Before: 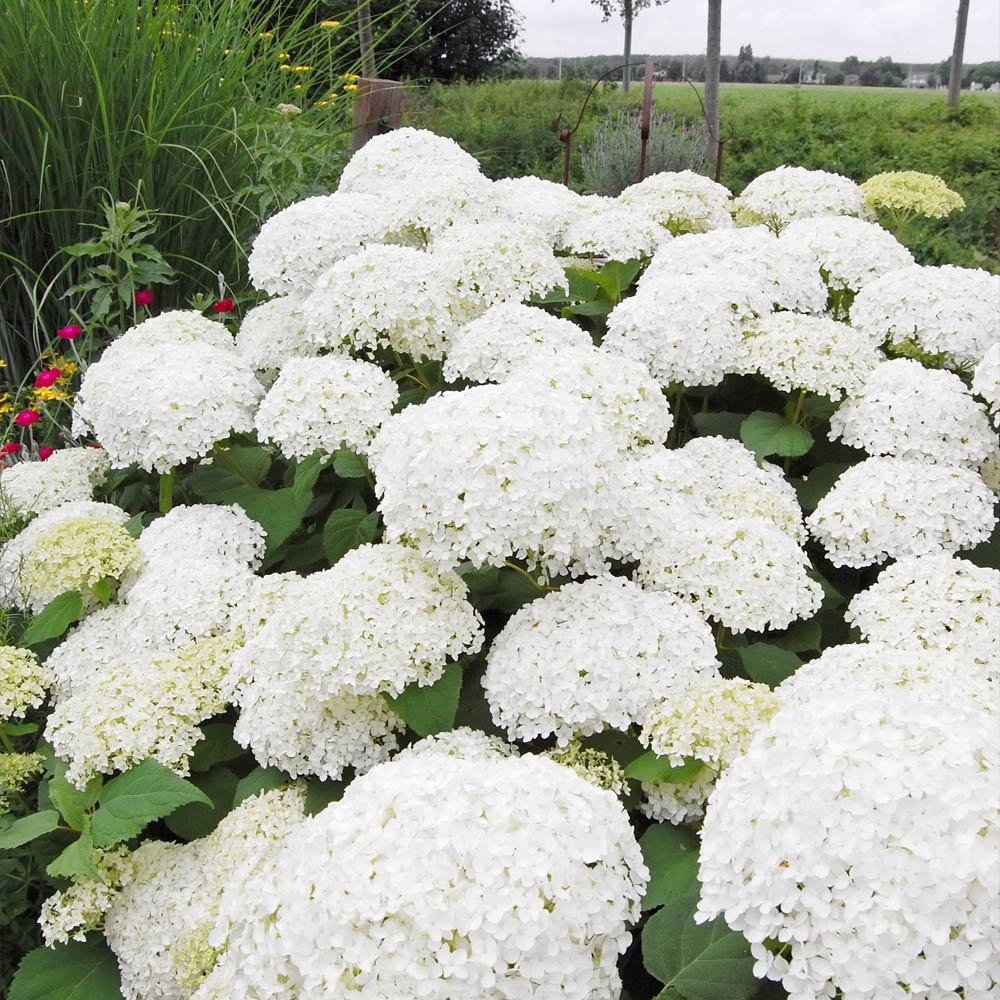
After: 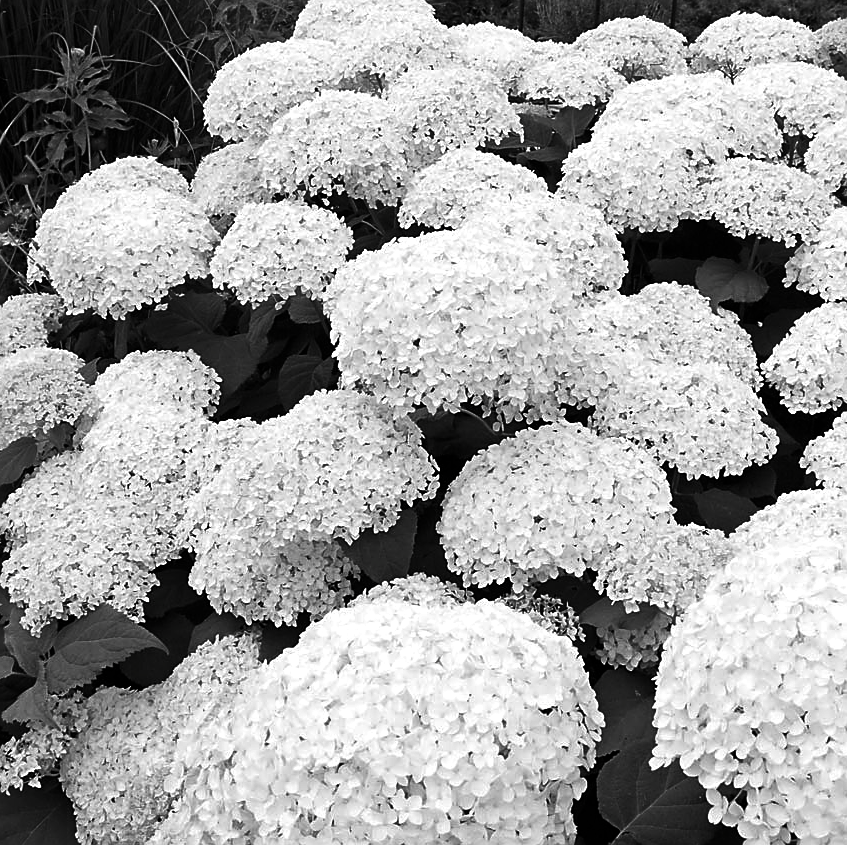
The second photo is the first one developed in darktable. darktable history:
crop and rotate: left 4.588%, top 15.486%, right 10.652%
contrast brightness saturation: contrast -0.03, brightness -0.583, saturation -0.997
exposure: exposure 0.201 EV, compensate highlight preservation false
sharpen: on, module defaults
